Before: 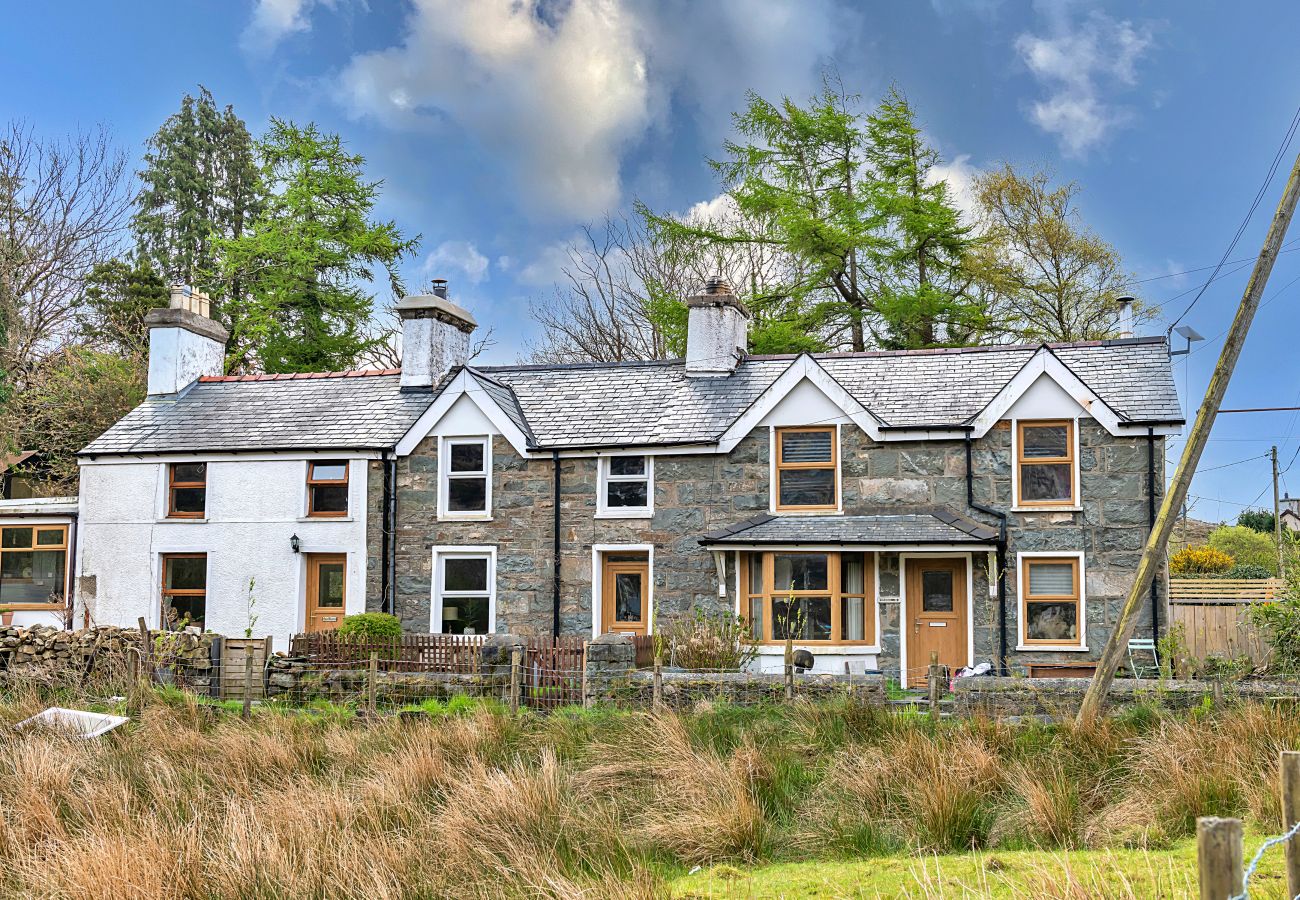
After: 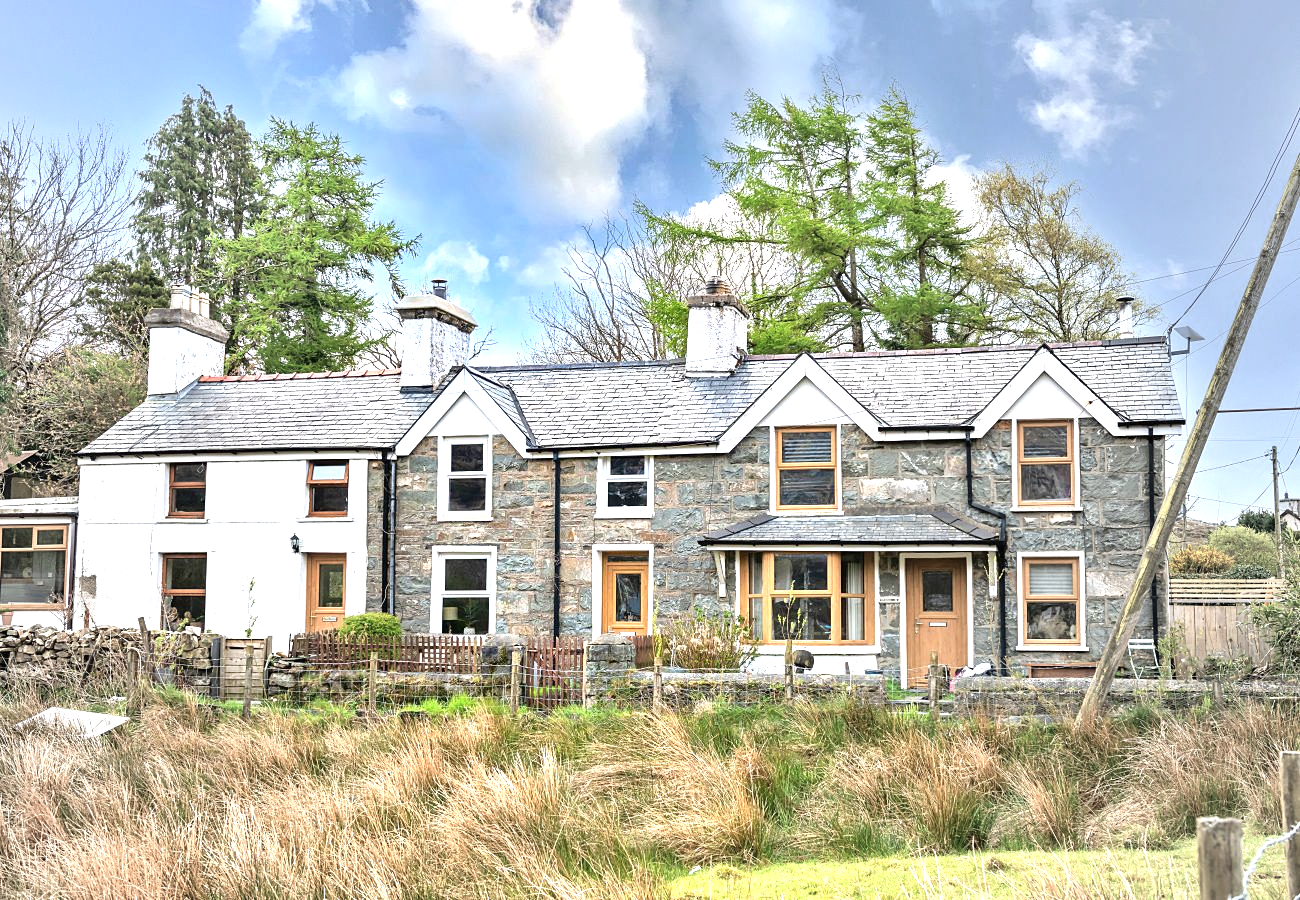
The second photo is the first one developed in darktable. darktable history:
exposure: black level correction 0, exposure 1.1 EV, compensate exposure bias true, compensate highlight preservation false
vignetting: fall-off start 18.21%, fall-off radius 137.95%, brightness -0.207, center (-0.078, 0.066), width/height ratio 0.62, shape 0.59
